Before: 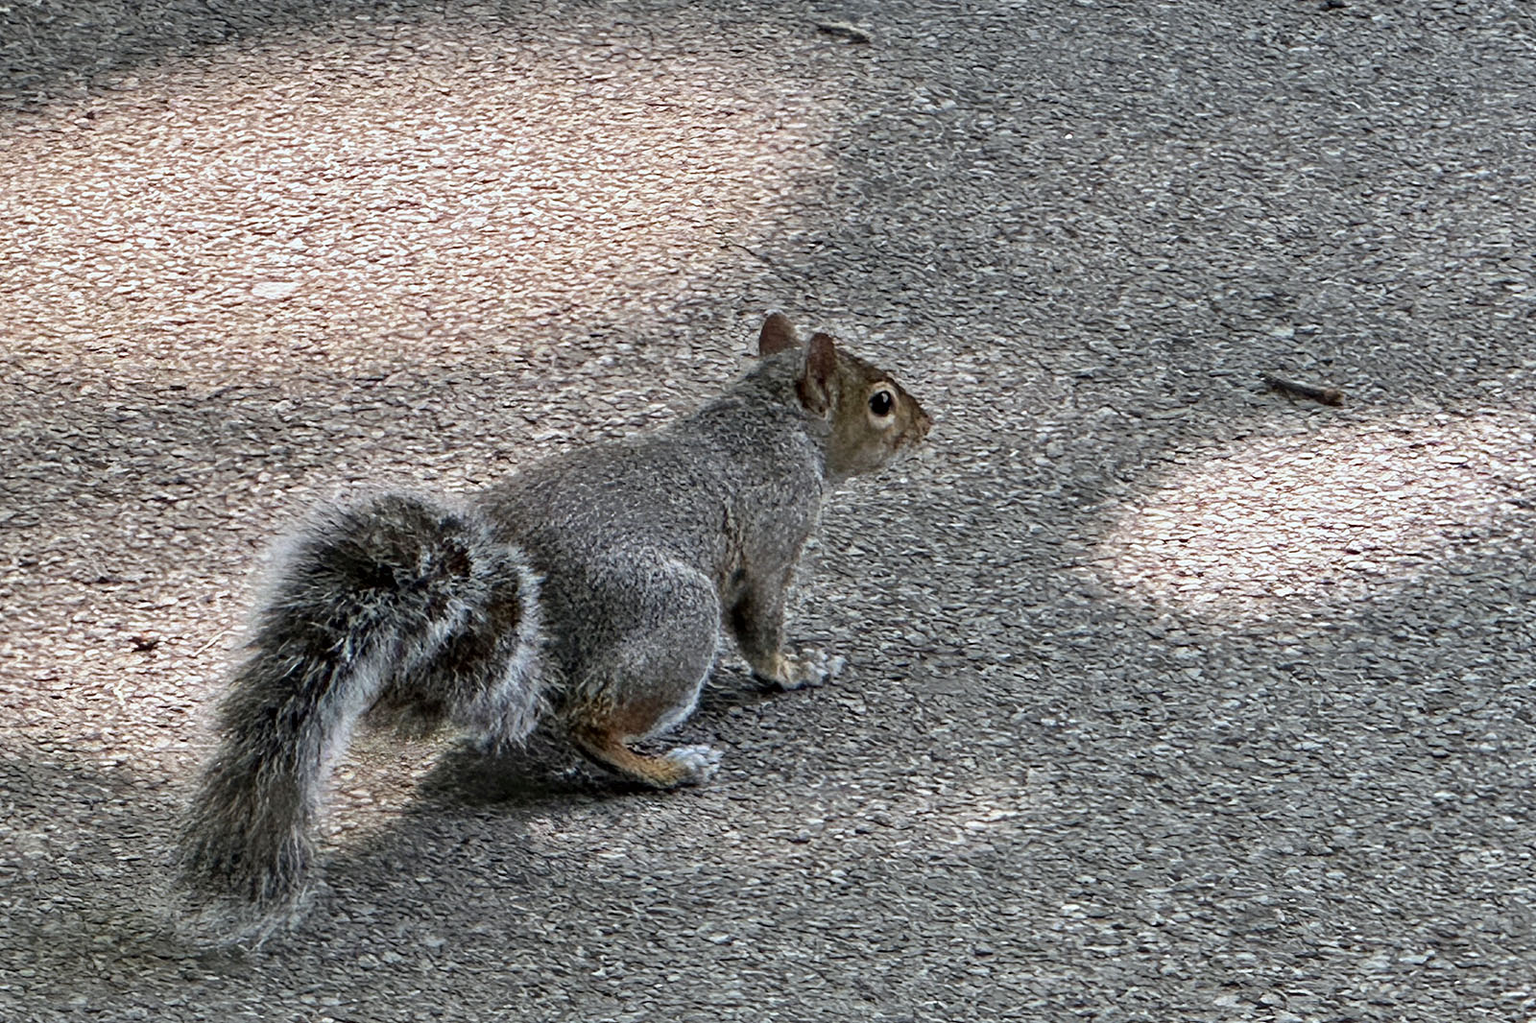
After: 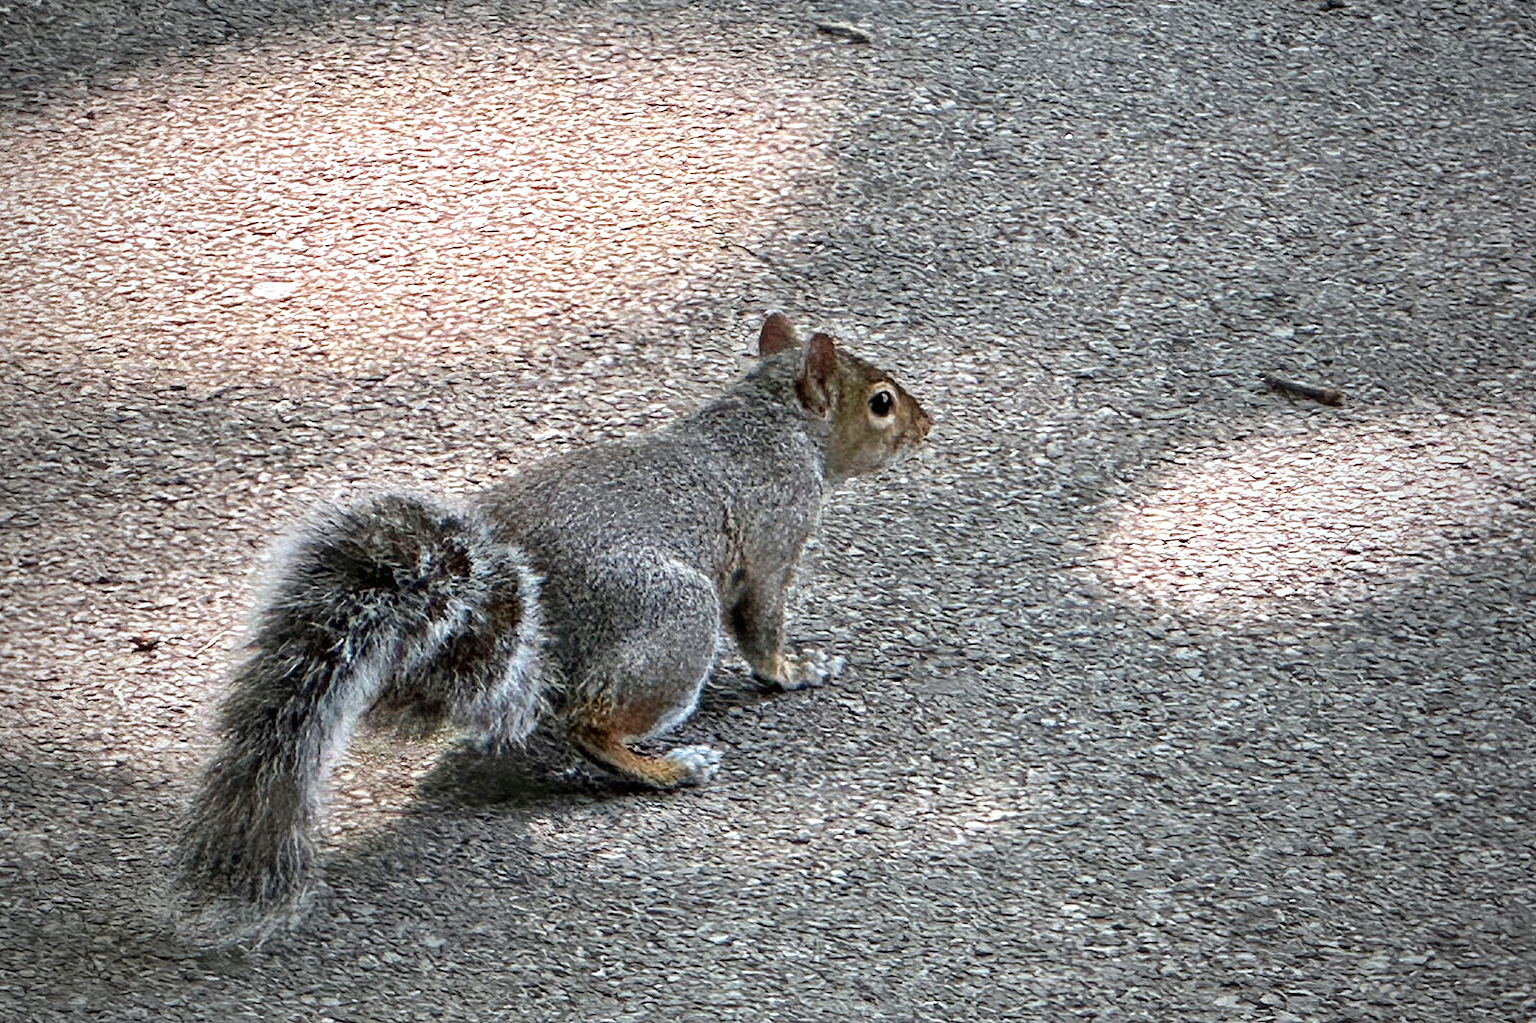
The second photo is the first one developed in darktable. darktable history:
exposure: black level correction 0, exposure 0.5 EV, compensate exposure bias true, compensate highlight preservation false
vignetting: fall-off start 72.14%, fall-off radius 108.07%, brightness -0.713, saturation -0.488, center (-0.054, -0.359), width/height ratio 0.729
